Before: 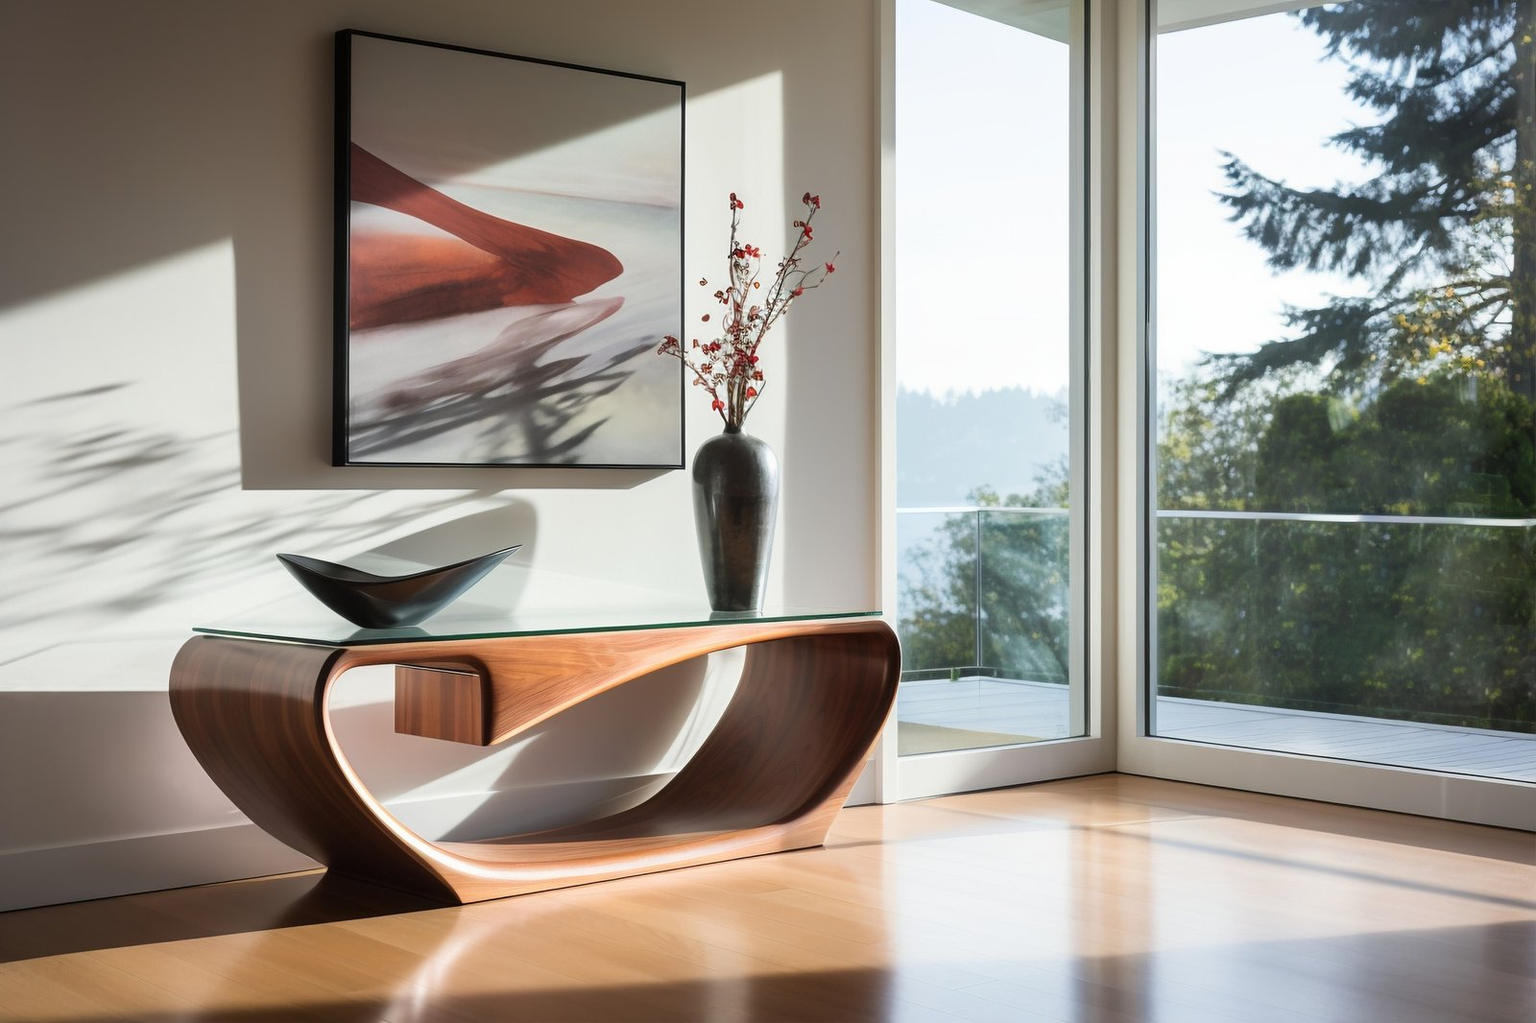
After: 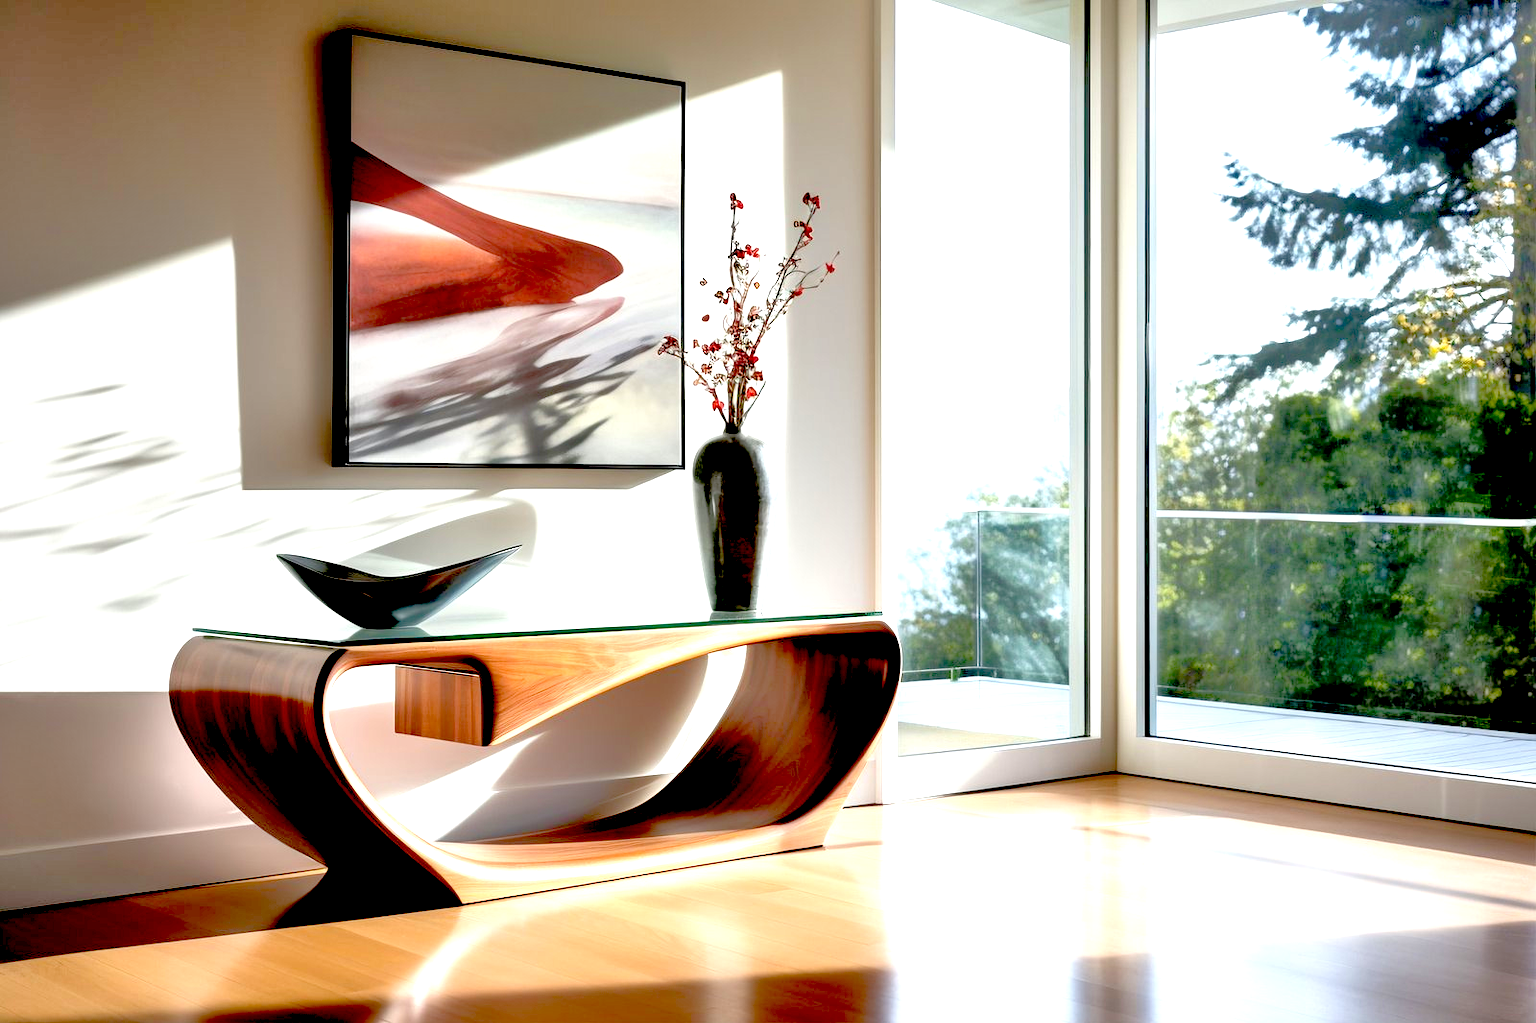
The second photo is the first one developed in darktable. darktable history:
exposure: black level correction 0.036, exposure 0.907 EV, compensate highlight preservation false
tone equalizer: -7 EV 0.16 EV, -6 EV 0.568 EV, -5 EV 1.11 EV, -4 EV 1.35 EV, -3 EV 1.14 EV, -2 EV 0.6 EV, -1 EV 0.151 EV
